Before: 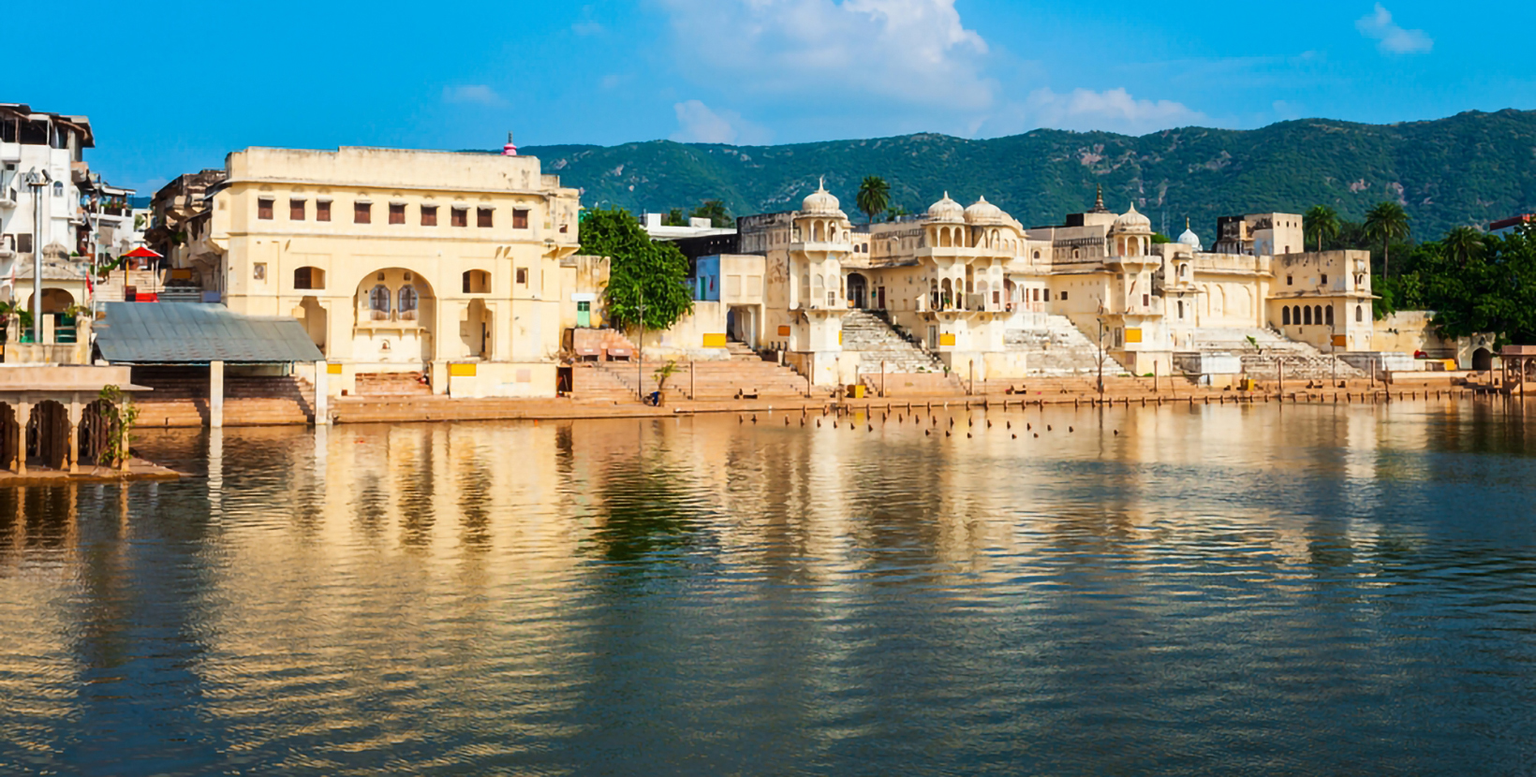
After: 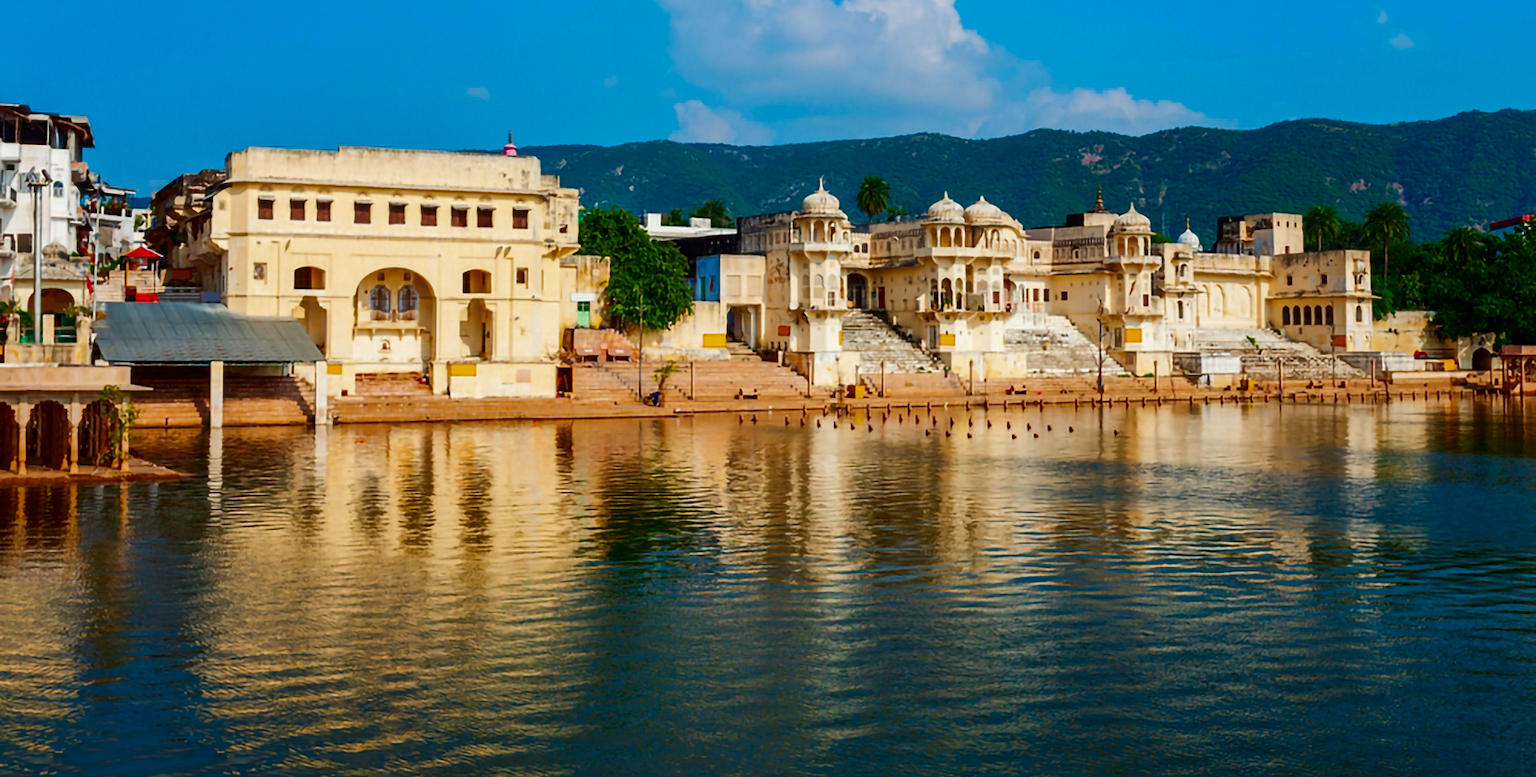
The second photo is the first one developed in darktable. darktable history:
contrast brightness saturation: contrast 0.1, brightness -0.26, saturation 0.14
shadows and highlights: on, module defaults
